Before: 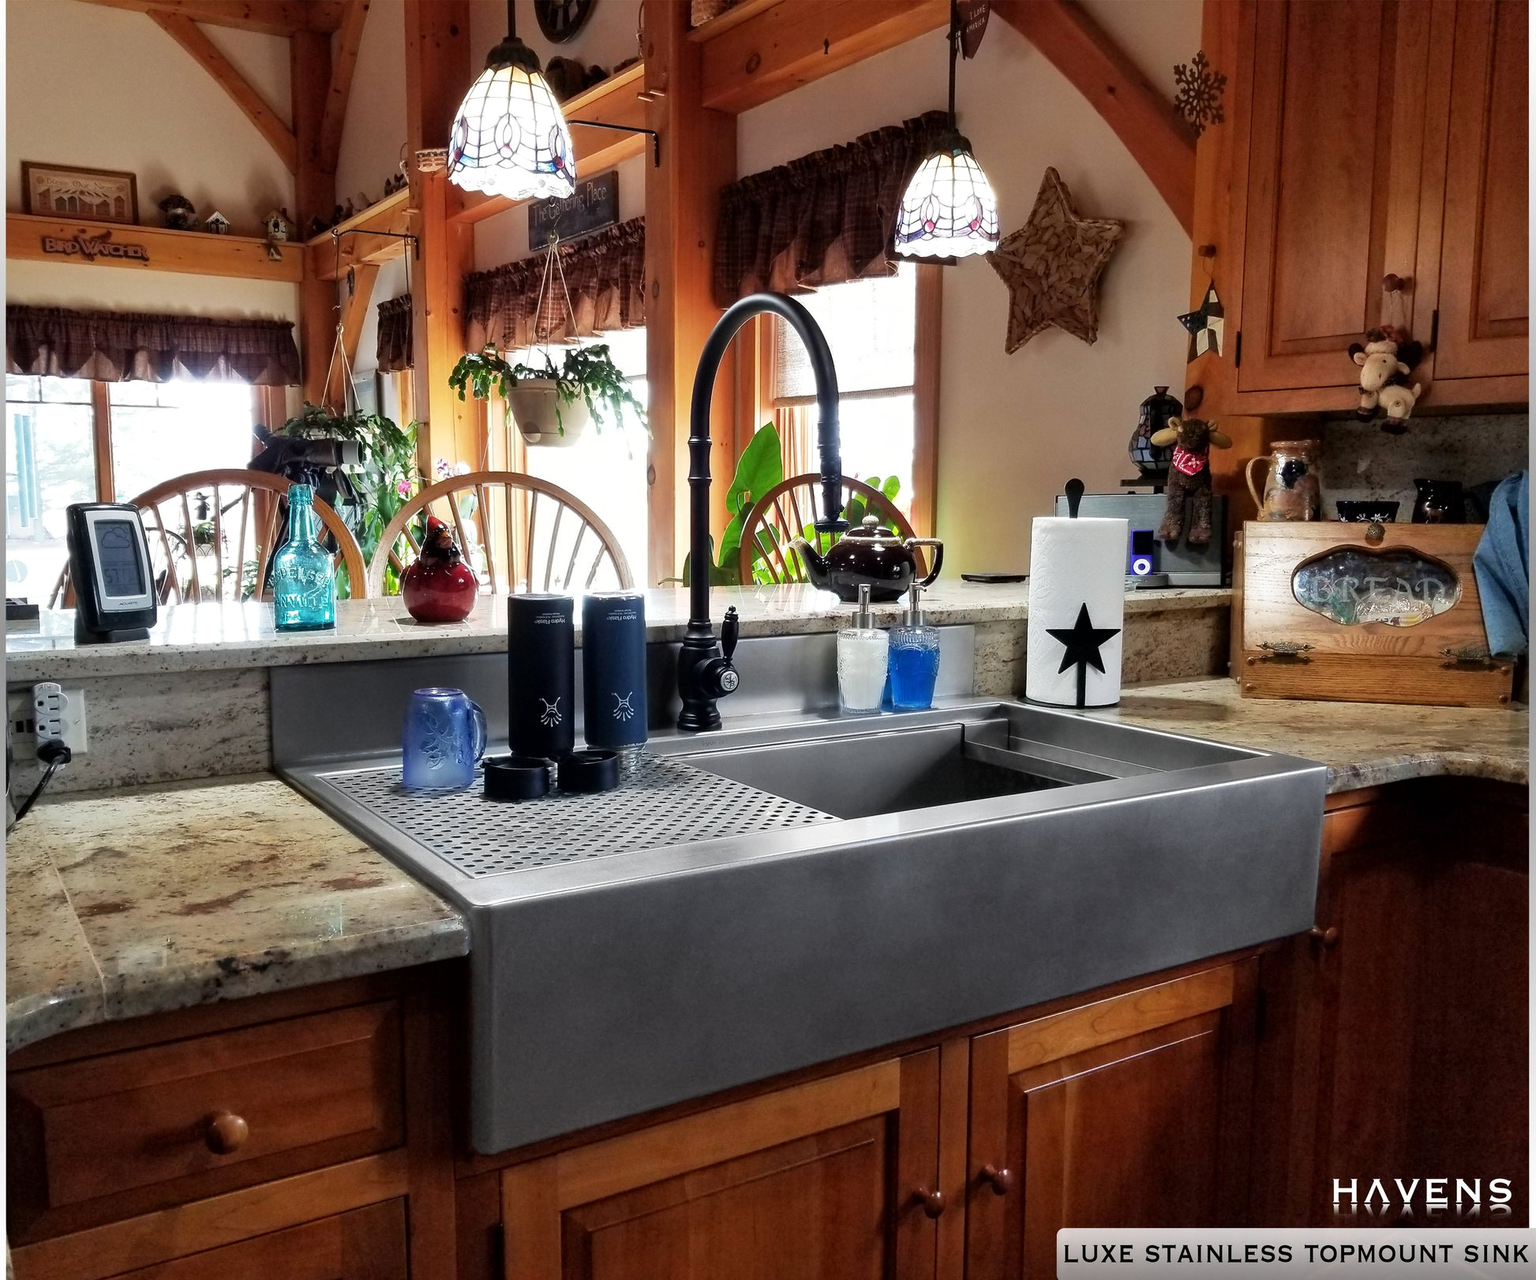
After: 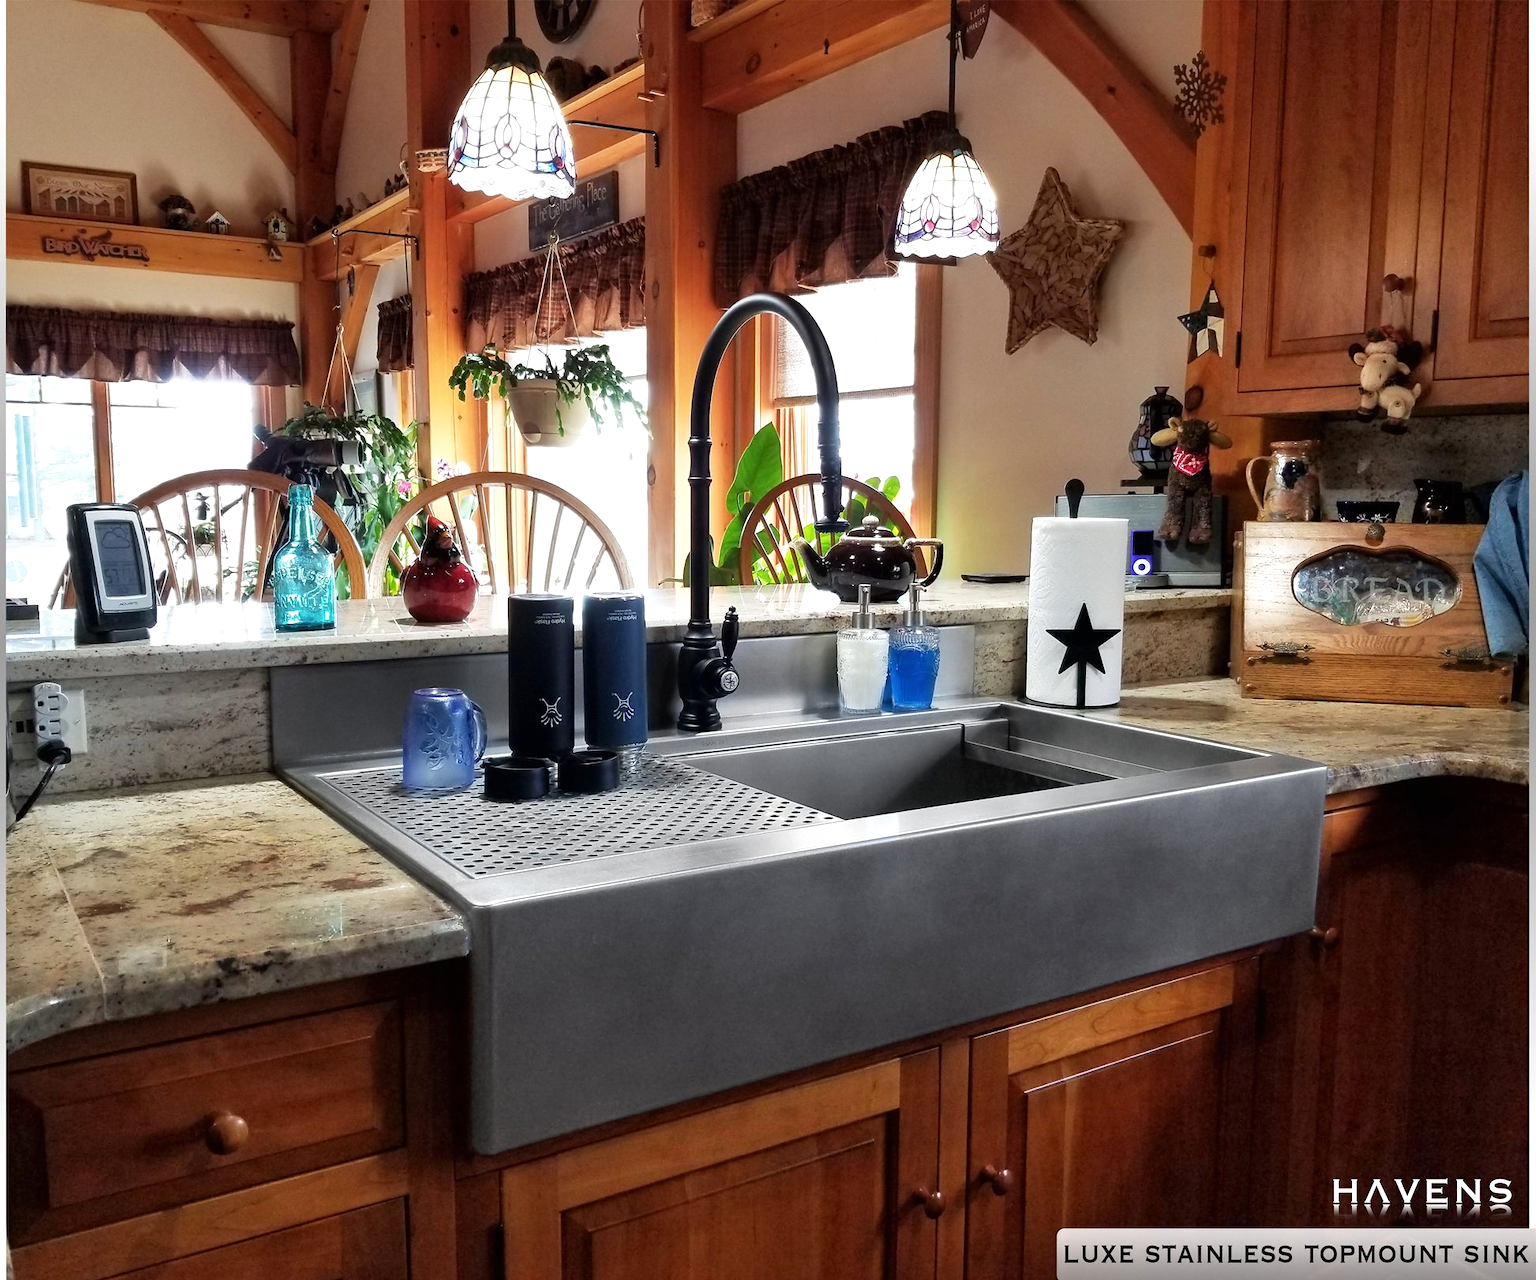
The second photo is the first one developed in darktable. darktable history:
exposure: black level correction 0, exposure 0.2 EV, compensate highlight preservation false
